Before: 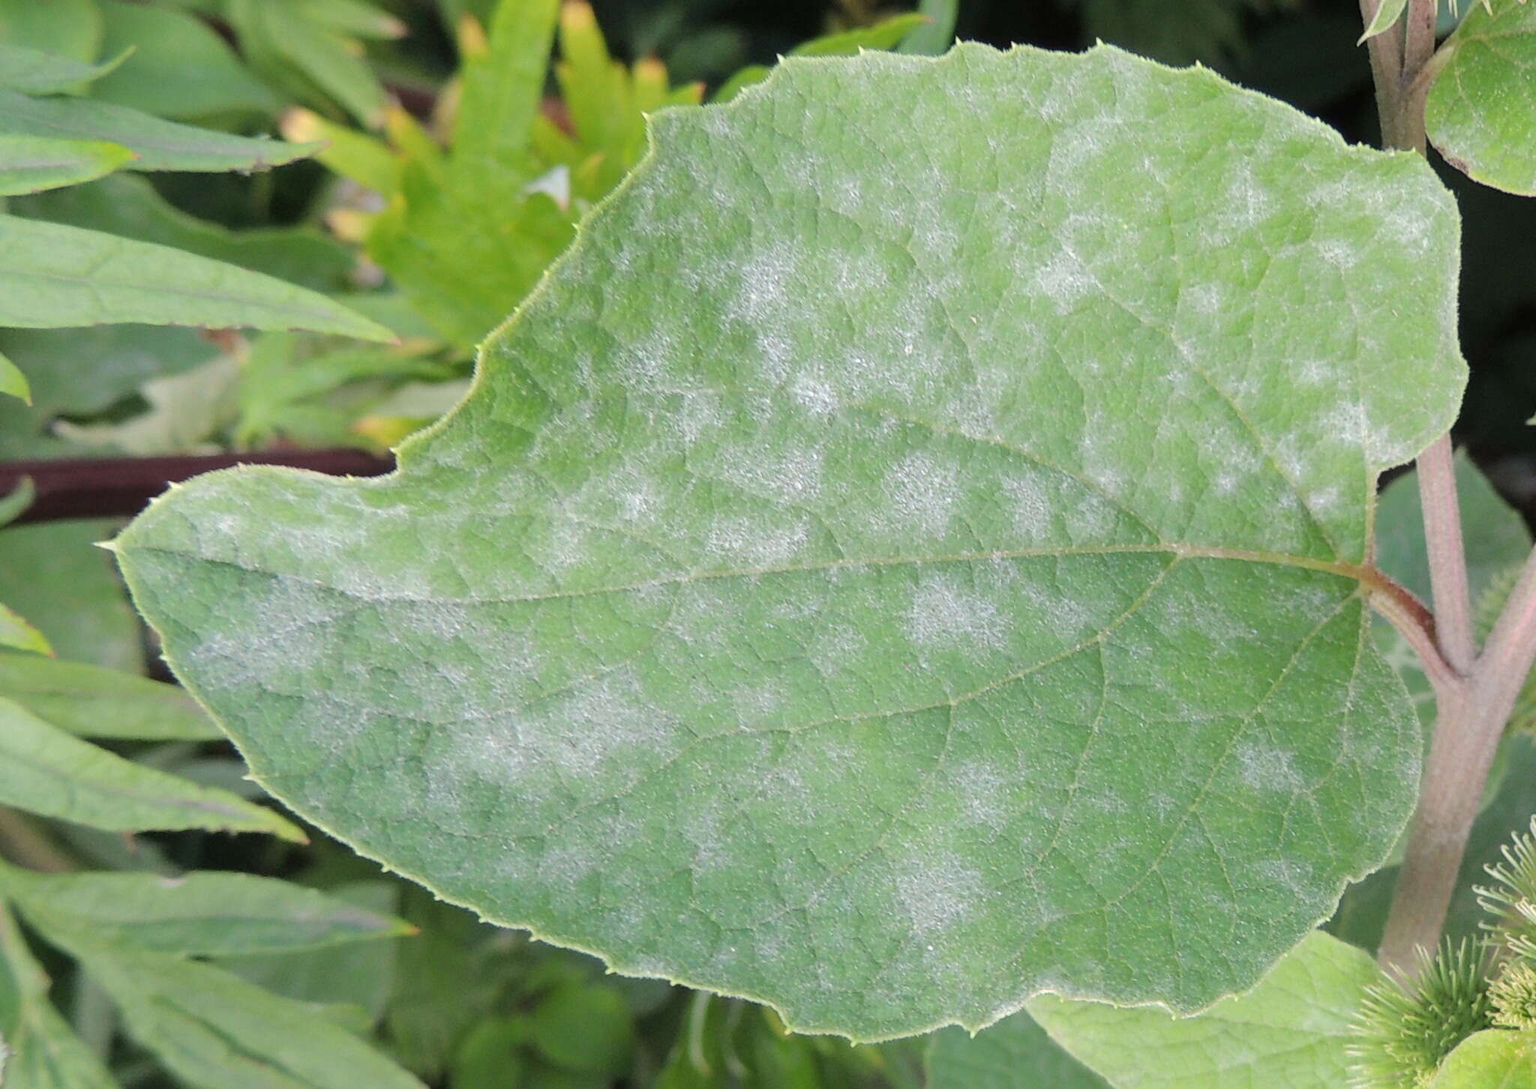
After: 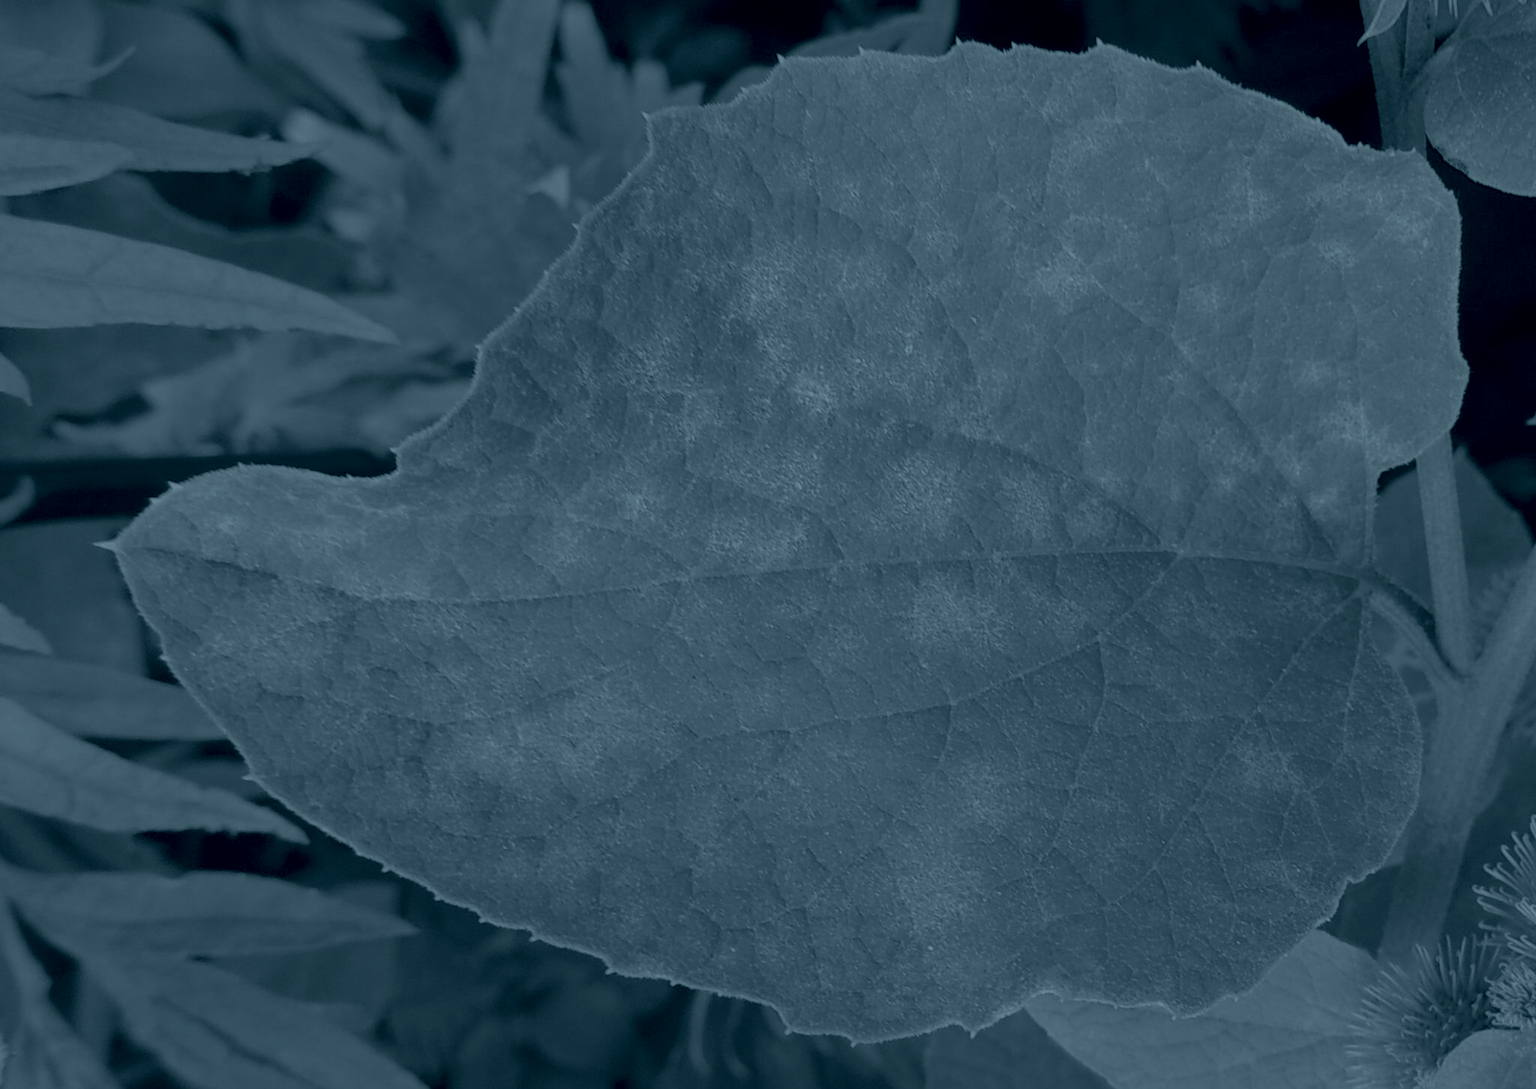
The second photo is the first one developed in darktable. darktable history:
white balance: red 0.766, blue 1.537
colorize: hue 194.4°, saturation 29%, source mix 61.75%, lightness 3.98%, version 1
